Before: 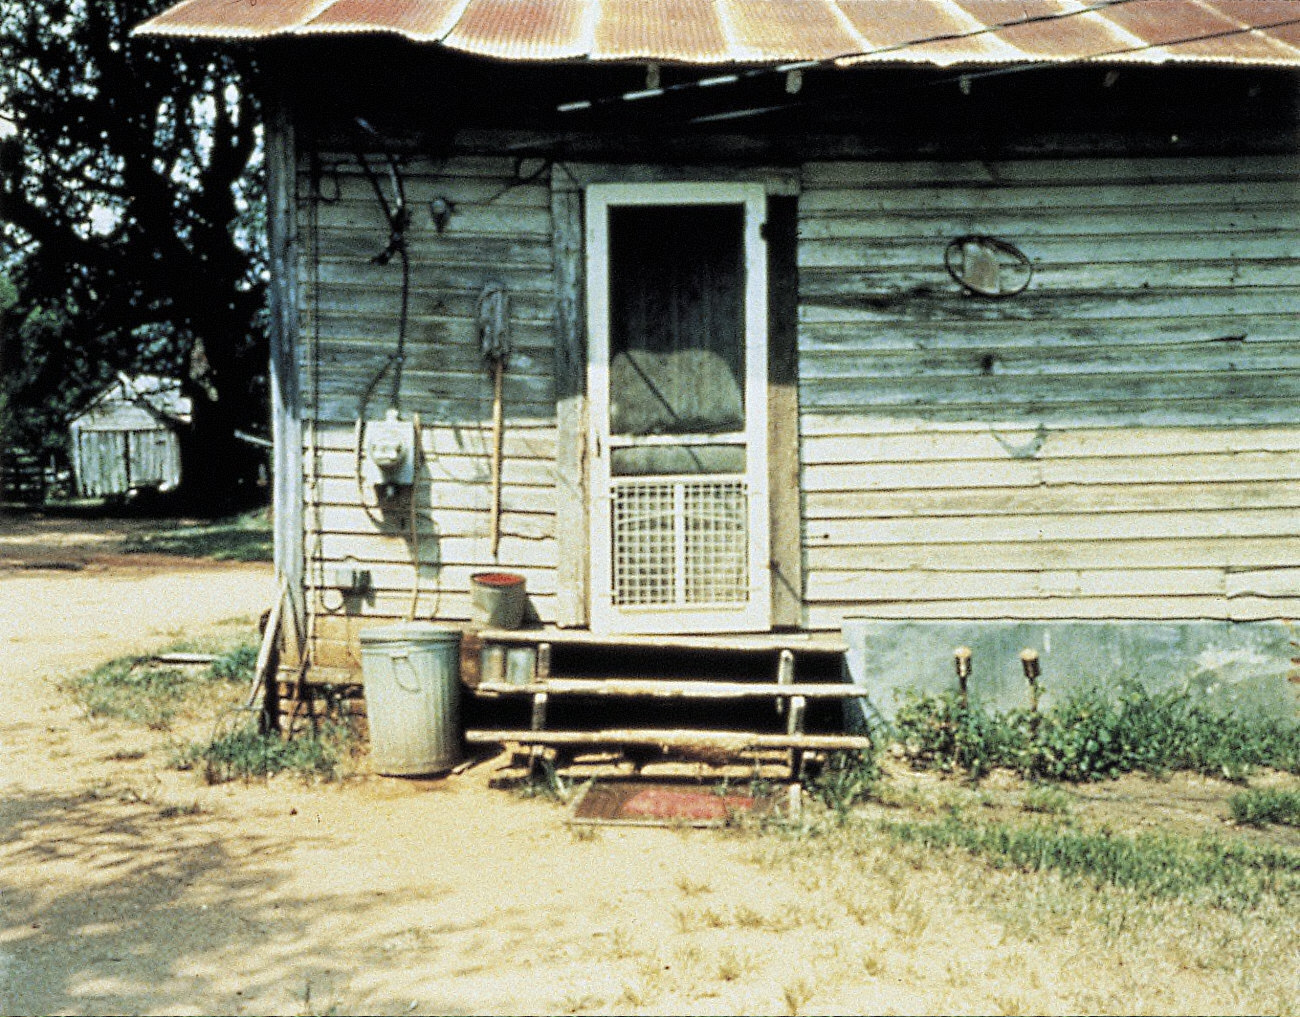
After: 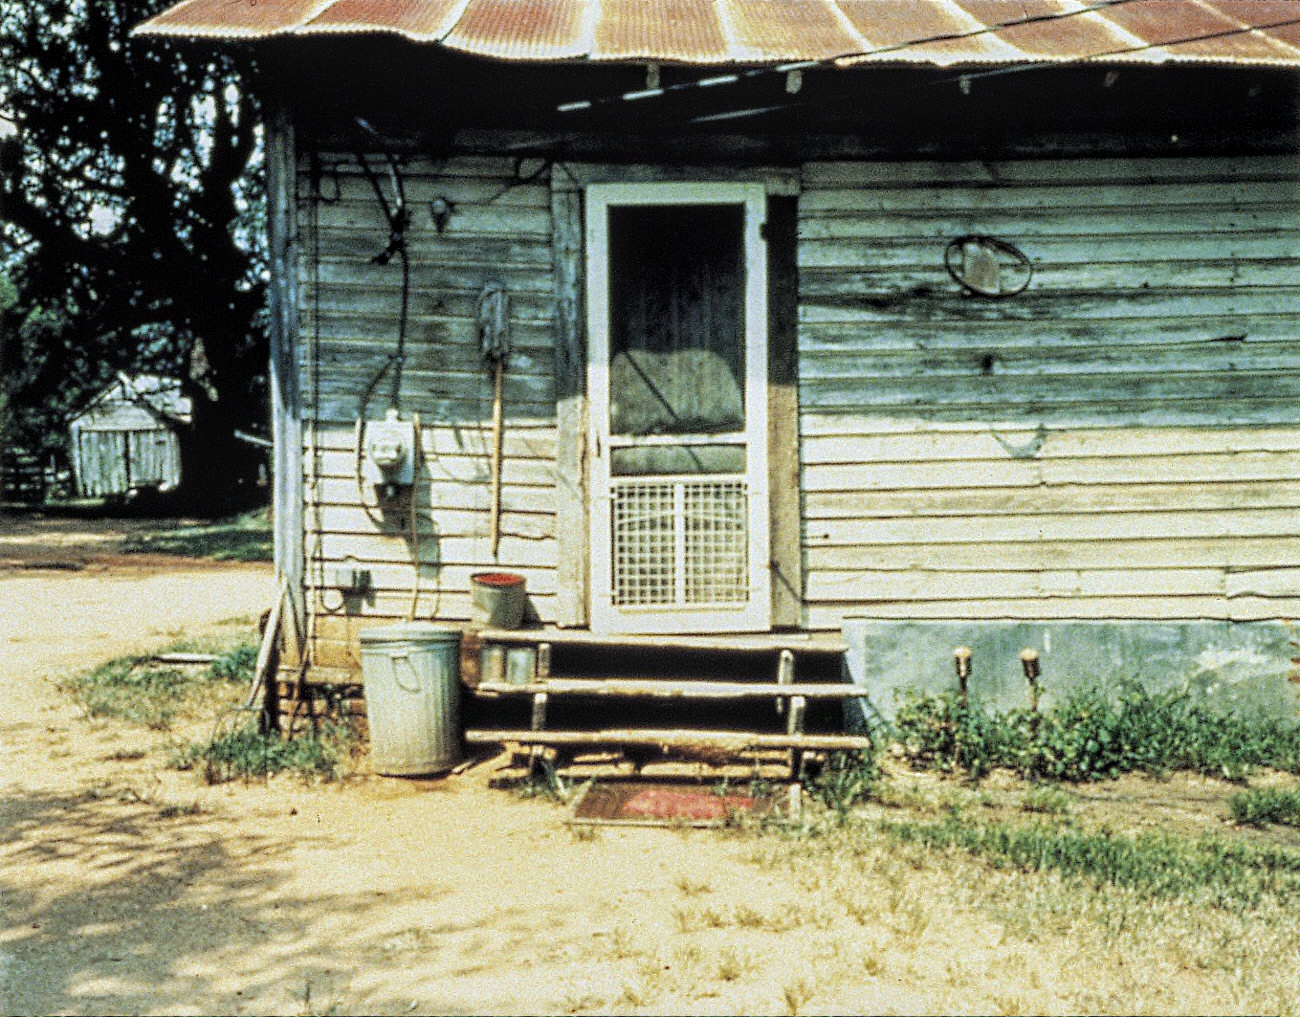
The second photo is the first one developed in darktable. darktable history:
contrast brightness saturation: saturation 0.096
local contrast: on, module defaults
